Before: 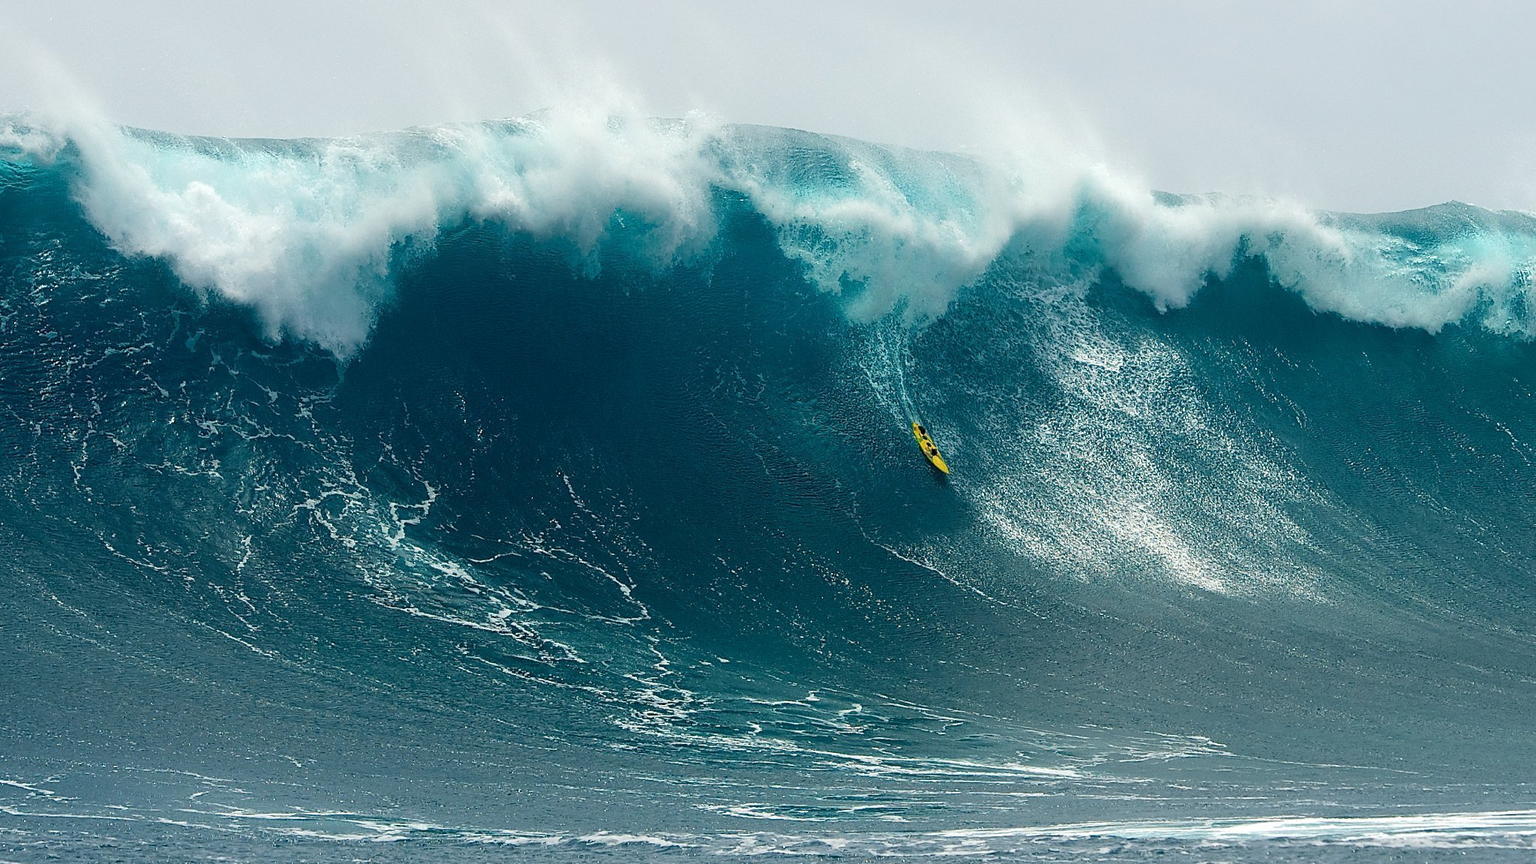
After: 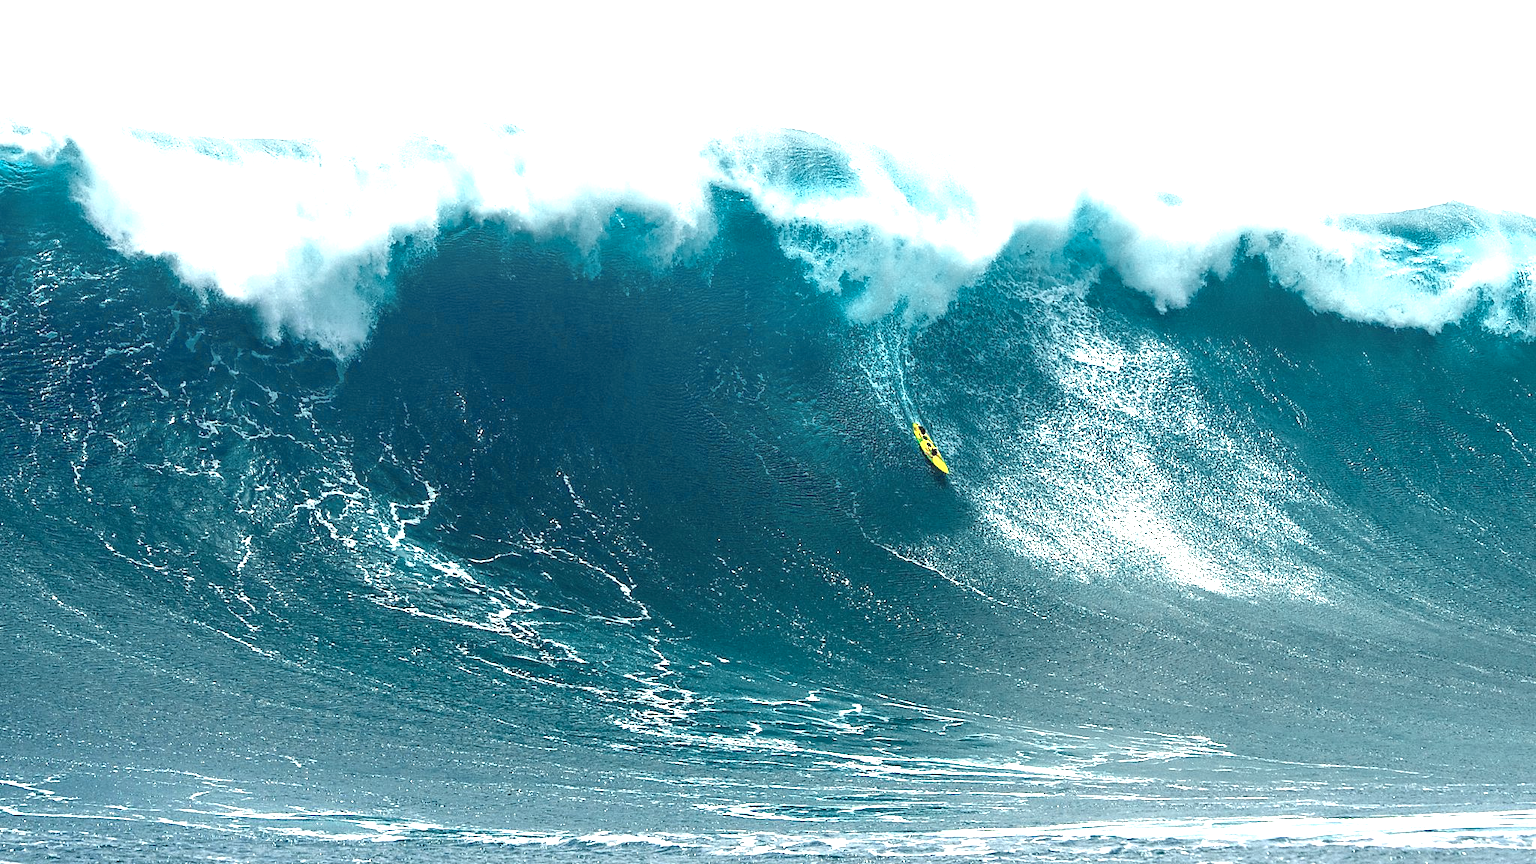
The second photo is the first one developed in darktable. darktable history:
color balance rgb: perceptual saturation grading › global saturation 32.835%, perceptual brilliance grading › highlights 9.453%, perceptual brilliance grading › mid-tones 5.586%
local contrast: on, module defaults
exposure: black level correction 0, exposure 1.199 EV, compensate highlight preservation false
color zones: curves: ch0 [(0, 0.5) (0.125, 0.4) (0.25, 0.5) (0.375, 0.4) (0.5, 0.4) (0.625, 0.35) (0.75, 0.35) (0.875, 0.5)]; ch1 [(0, 0.35) (0.125, 0.45) (0.25, 0.35) (0.375, 0.35) (0.5, 0.35) (0.625, 0.35) (0.75, 0.45) (0.875, 0.35)]; ch2 [(0, 0.6) (0.125, 0.5) (0.25, 0.5) (0.375, 0.6) (0.5, 0.6) (0.625, 0.5) (0.75, 0.5) (0.875, 0.5)]
